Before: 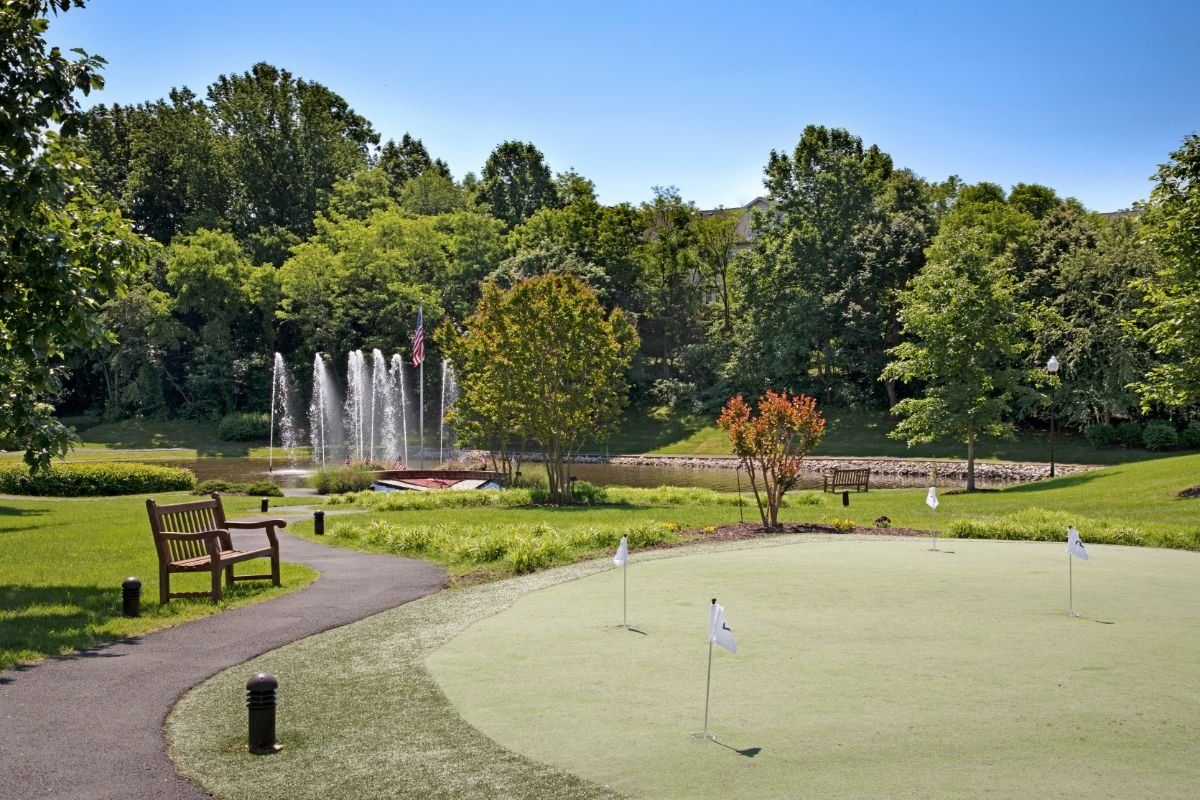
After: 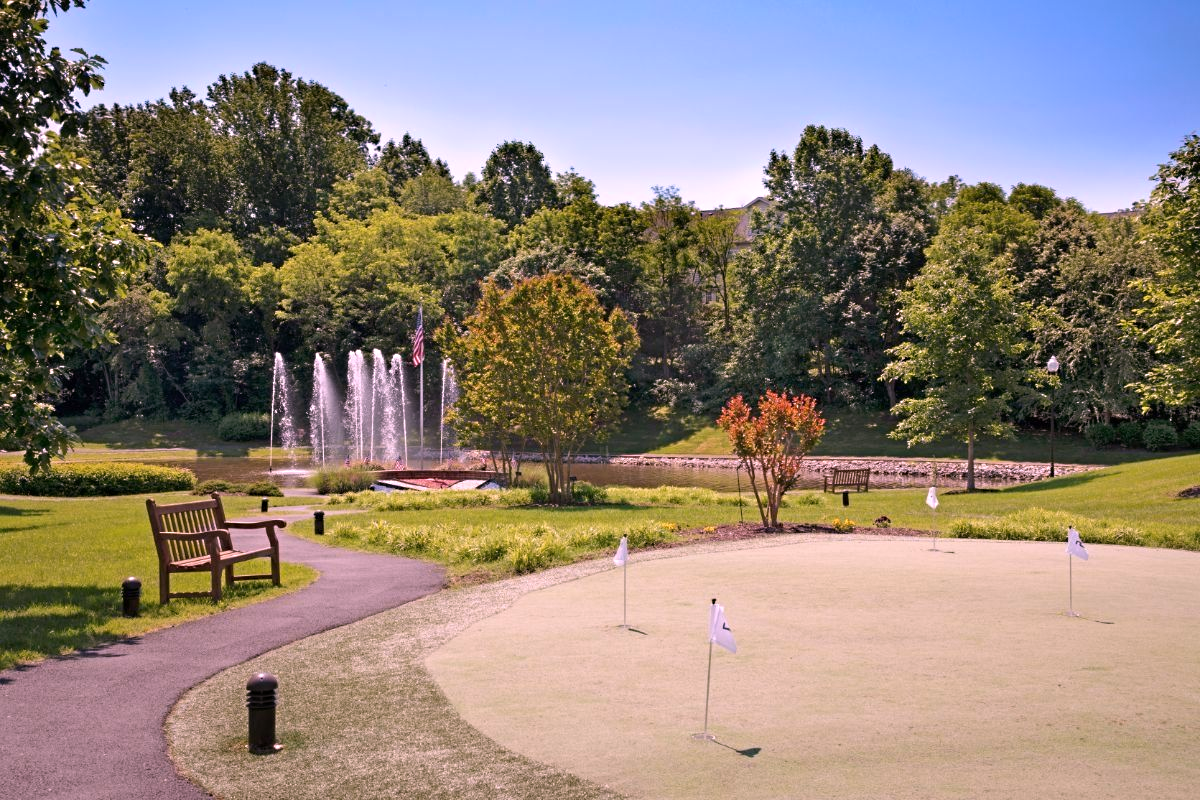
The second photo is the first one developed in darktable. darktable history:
white balance: red 1.188, blue 1.11
sharpen: radius 5.325, amount 0.312, threshold 26.433
